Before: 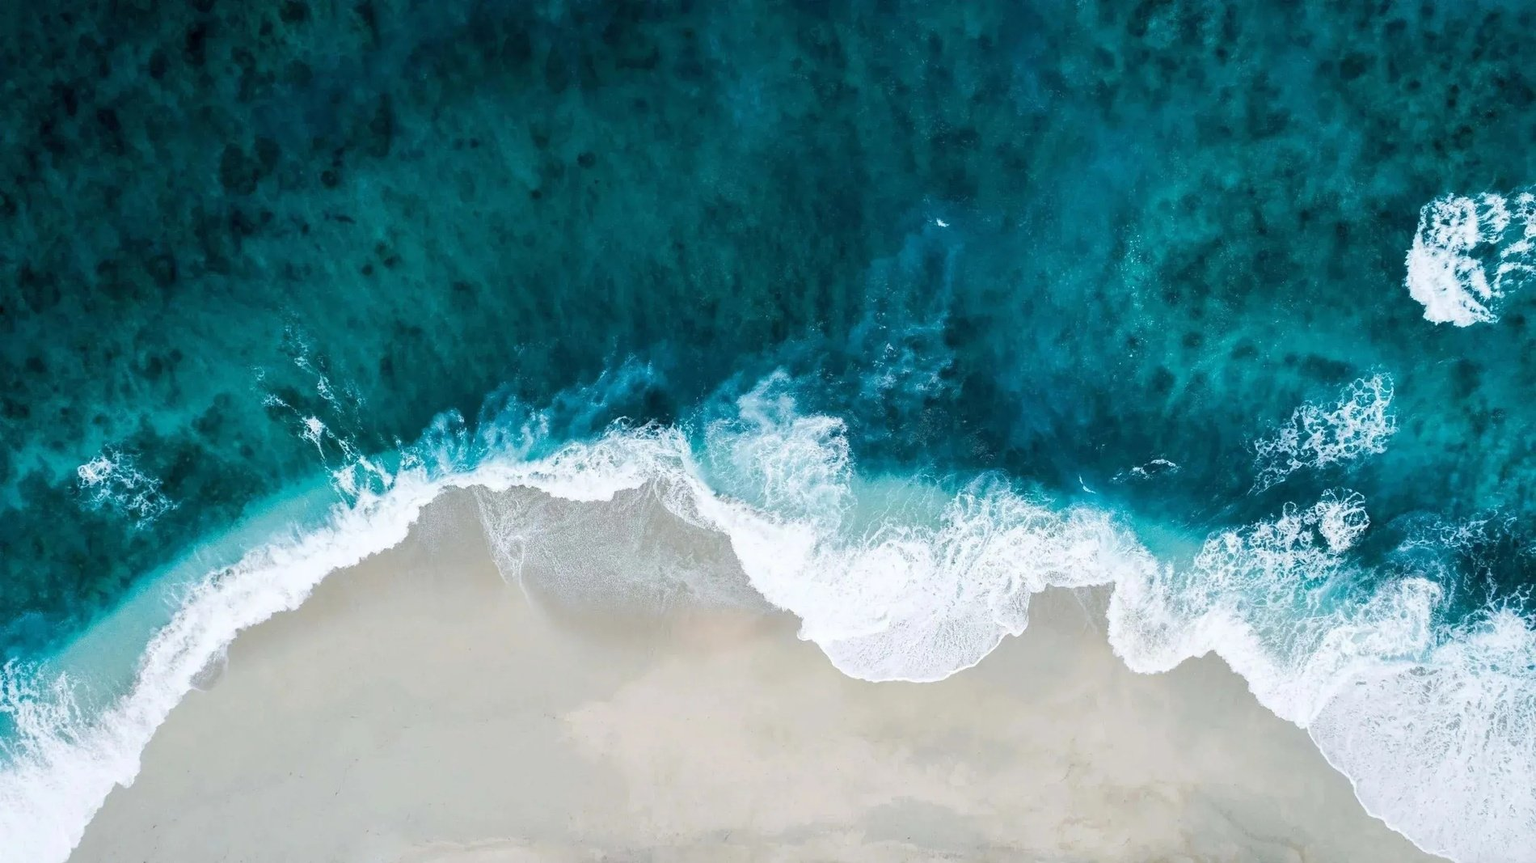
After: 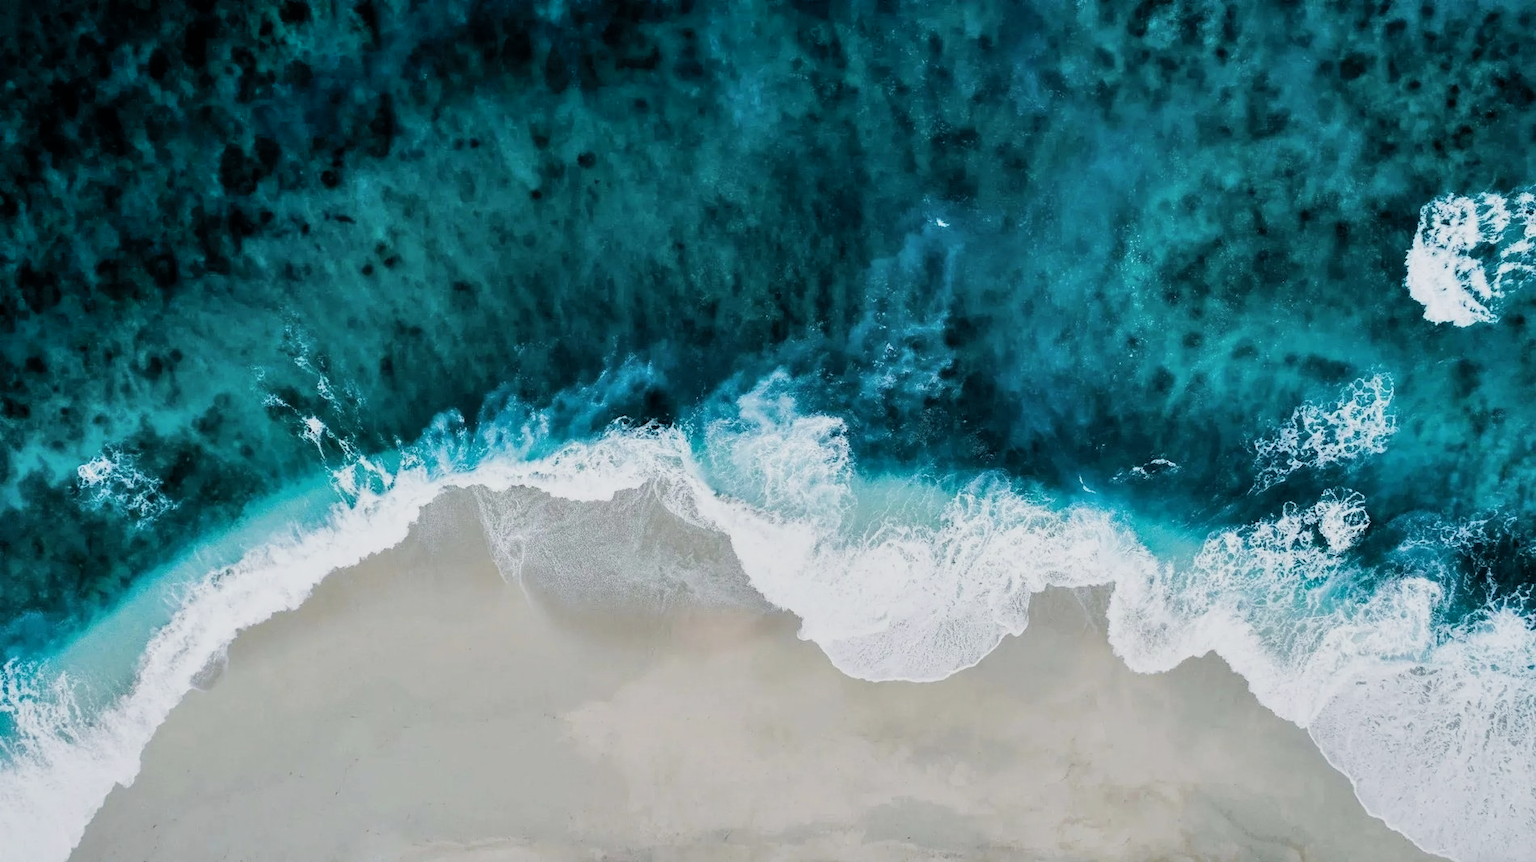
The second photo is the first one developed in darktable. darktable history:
filmic rgb: black relative exposure -5.07 EV, white relative exposure 3.54 EV, threshold 3.03 EV, hardness 3.18, contrast 1.202, highlights saturation mix -49.2%, enable highlight reconstruction true
shadows and highlights: soften with gaussian
